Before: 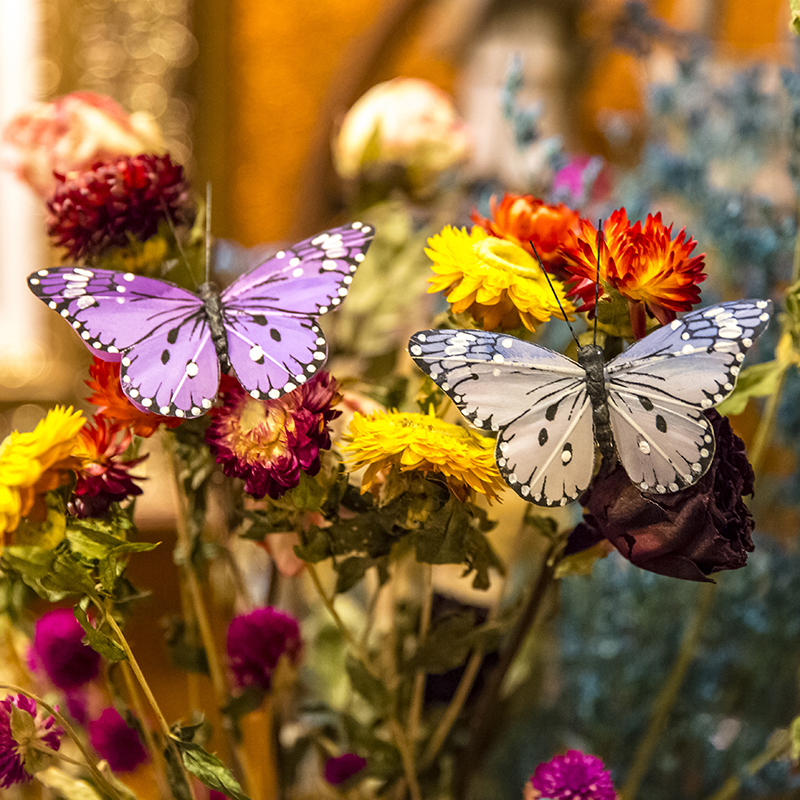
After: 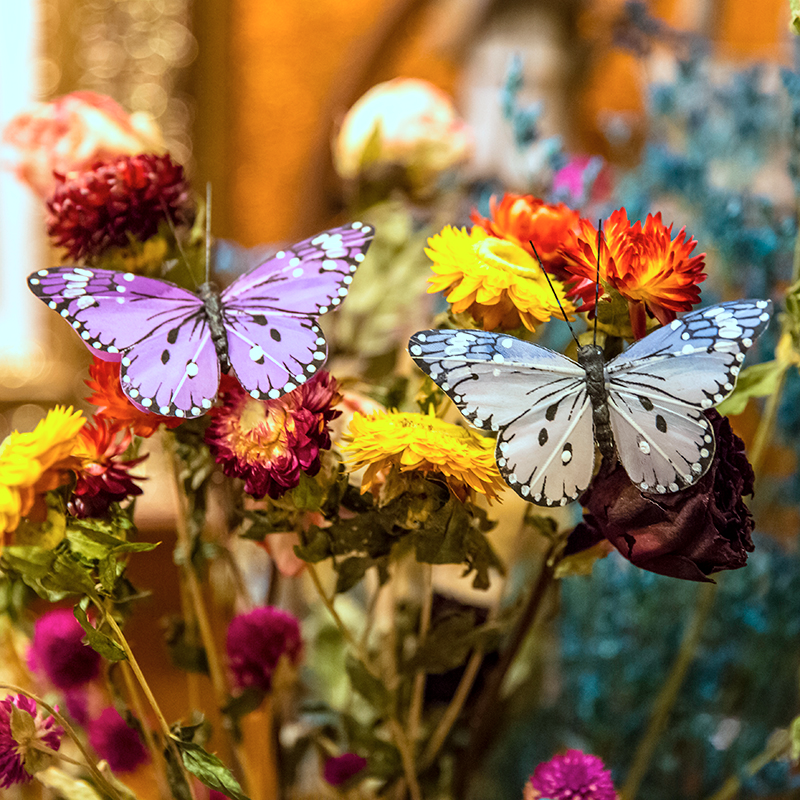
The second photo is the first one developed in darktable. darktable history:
color correction: highlights a* -11.67, highlights b* -15.53
